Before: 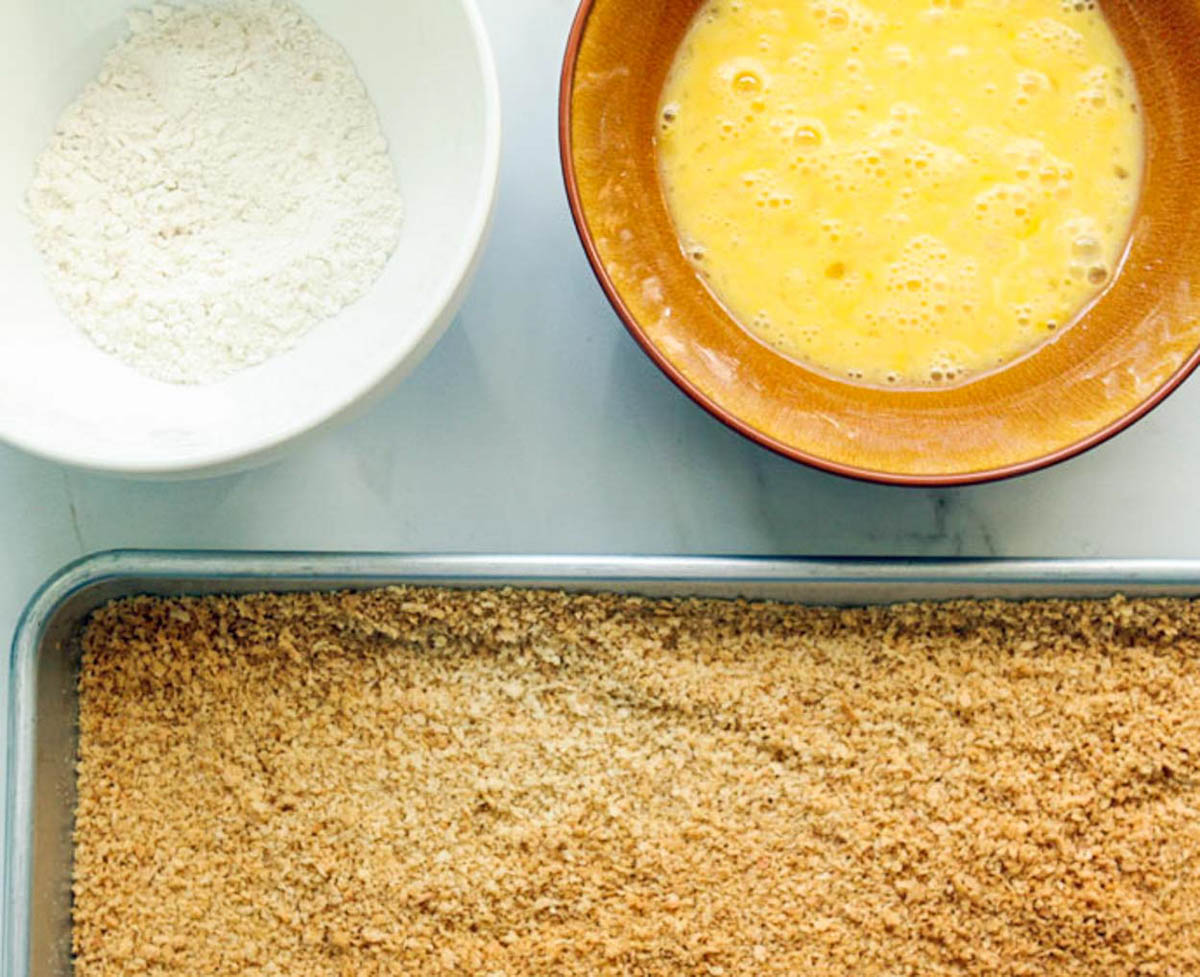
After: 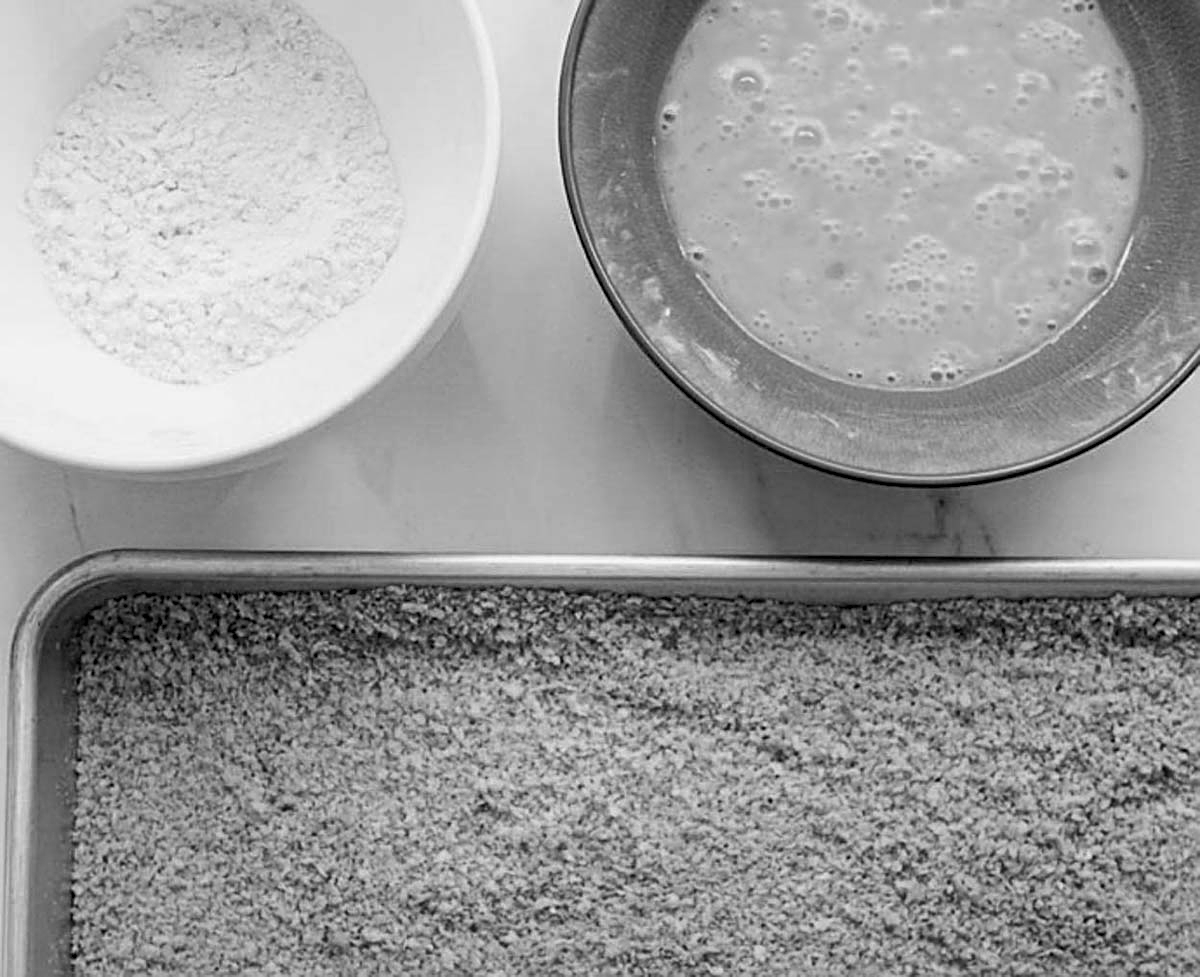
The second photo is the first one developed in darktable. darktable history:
sharpen: on, module defaults
haze removal: adaptive false
color calibration: output gray [0.246, 0.254, 0.501, 0], gray › normalize channels true, illuminant same as pipeline (D50), adaptation XYZ, x 0.346, y 0.359, gamut compression 0
